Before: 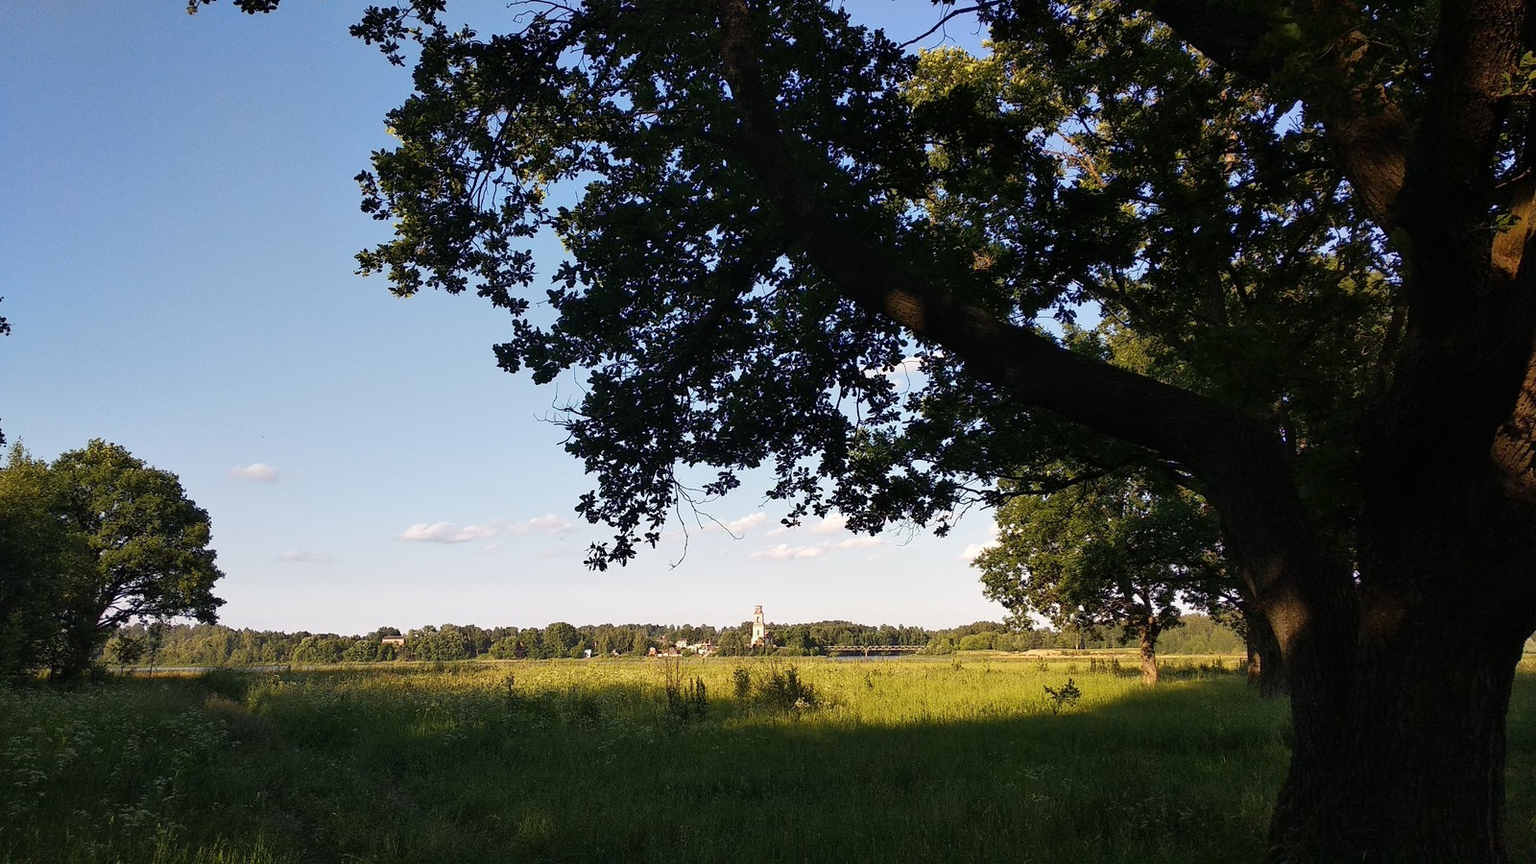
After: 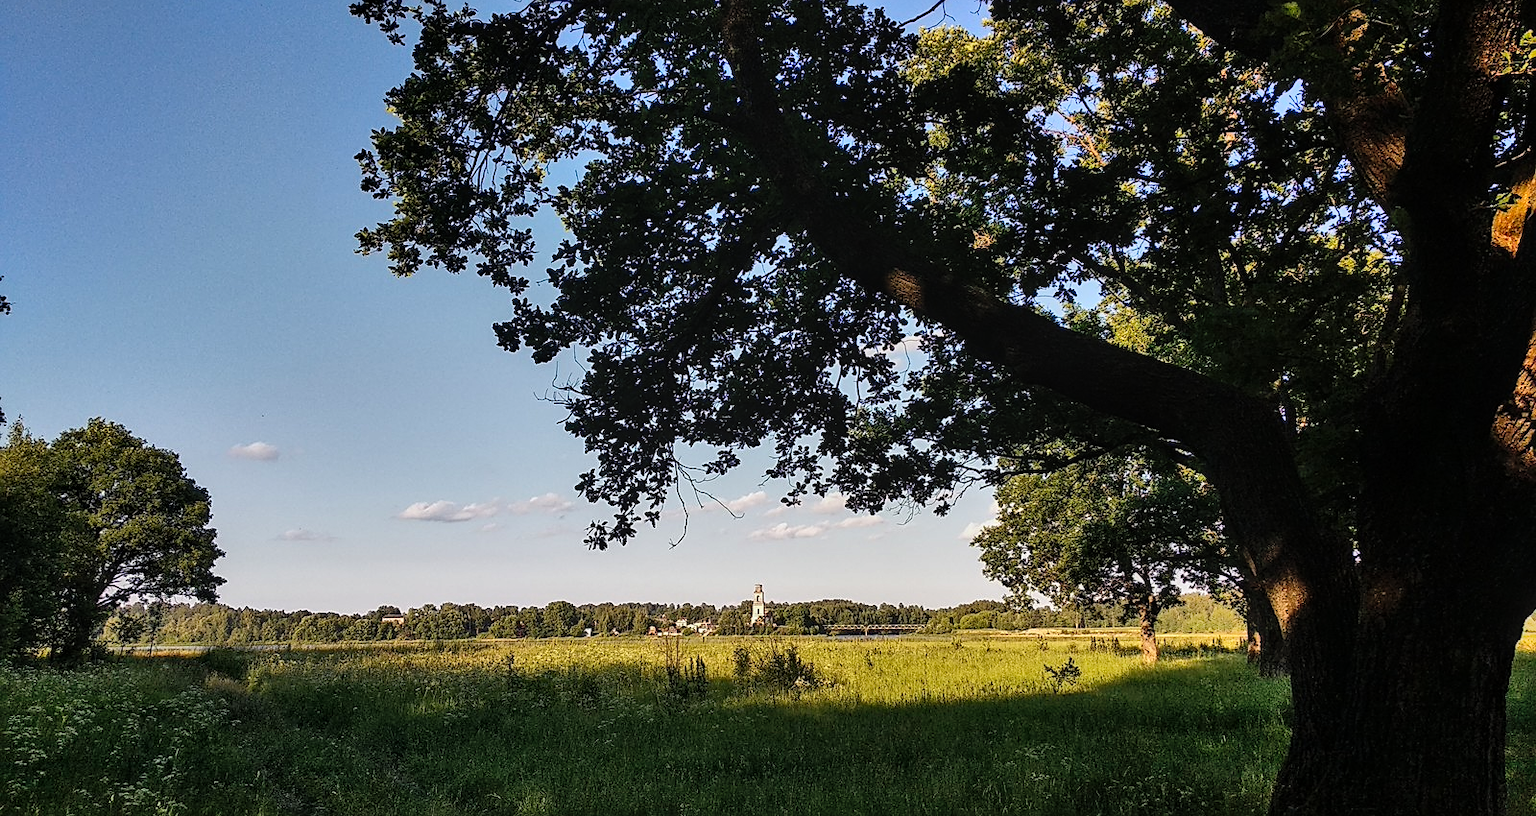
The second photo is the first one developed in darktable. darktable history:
haze removal: adaptive false
tone curve: curves: ch0 [(0, 0) (0.059, 0.027) (0.162, 0.125) (0.304, 0.279) (0.547, 0.532) (0.828, 0.815) (1, 0.983)]; ch1 [(0, 0) (0.23, 0.166) (0.34, 0.298) (0.371, 0.334) (0.435, 0.408) (0.477, 0.469) (0.499, 0.498) (0.529, 0.544) (0.559, 0.587) (0.743, 0.798) (1, 1)]; ch2 [(0, 0) (0.431, 0.414) (0.498, 0.503) (0.524, 0.531) (0.568, 0.567) (0.6, 0.597) (0.643, 0.631) (0.74, 0.721) (1, 1)], preserve colors none
crop and rotate: top 2.469%, bottom 3.058%
shadows and highlights: shadows 53.1, soften with gaussian
tone equalizer: -7 EV 0.196 EV, -6 EV 0.088 EV, -5 EV 0.116 EV, -4 EV 0.066 EV, -2 EV -0.017 EV, -1 EV -0.04 EV, +0 EV -0.079 EV
local contrast: on, module defaults
sharpen: radius 1.965
